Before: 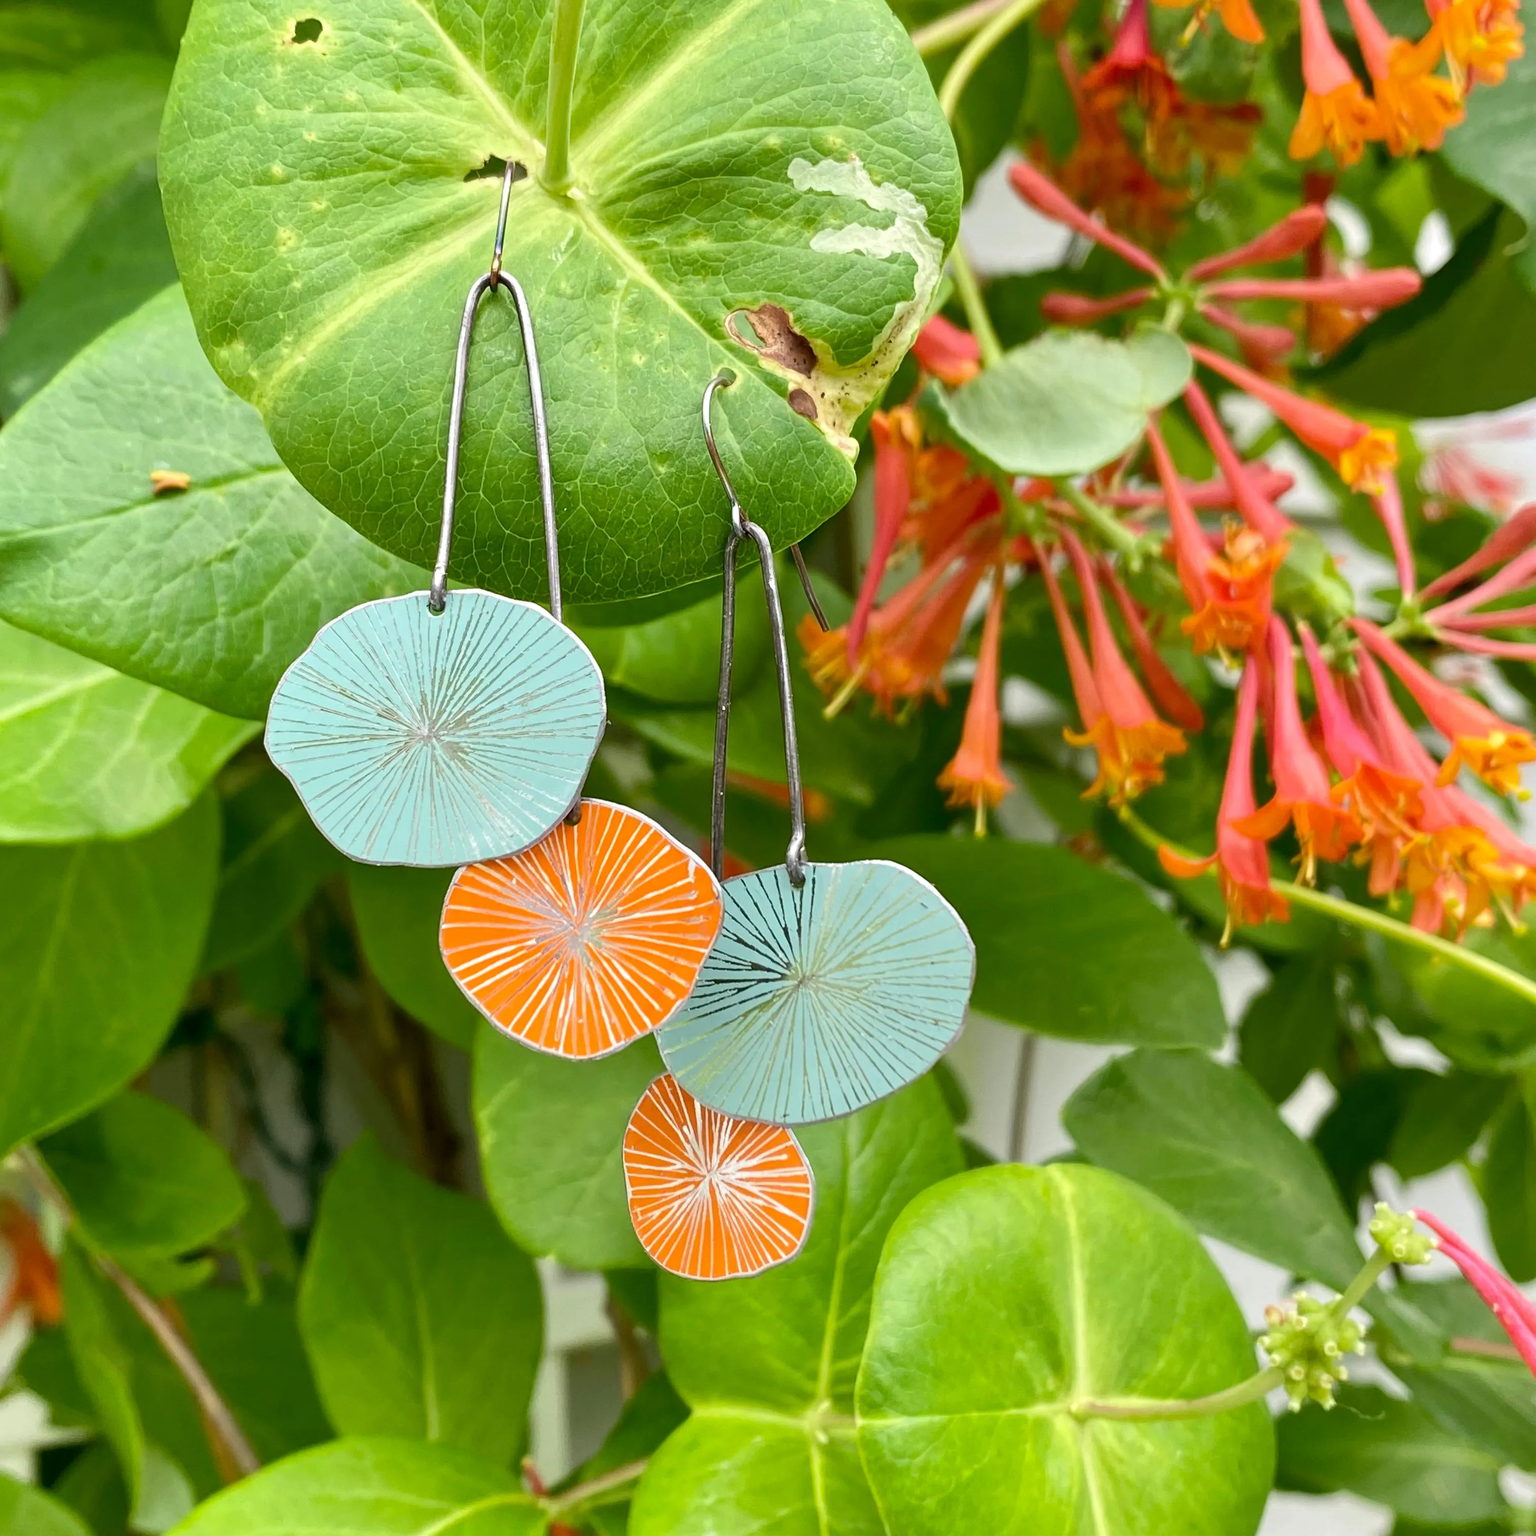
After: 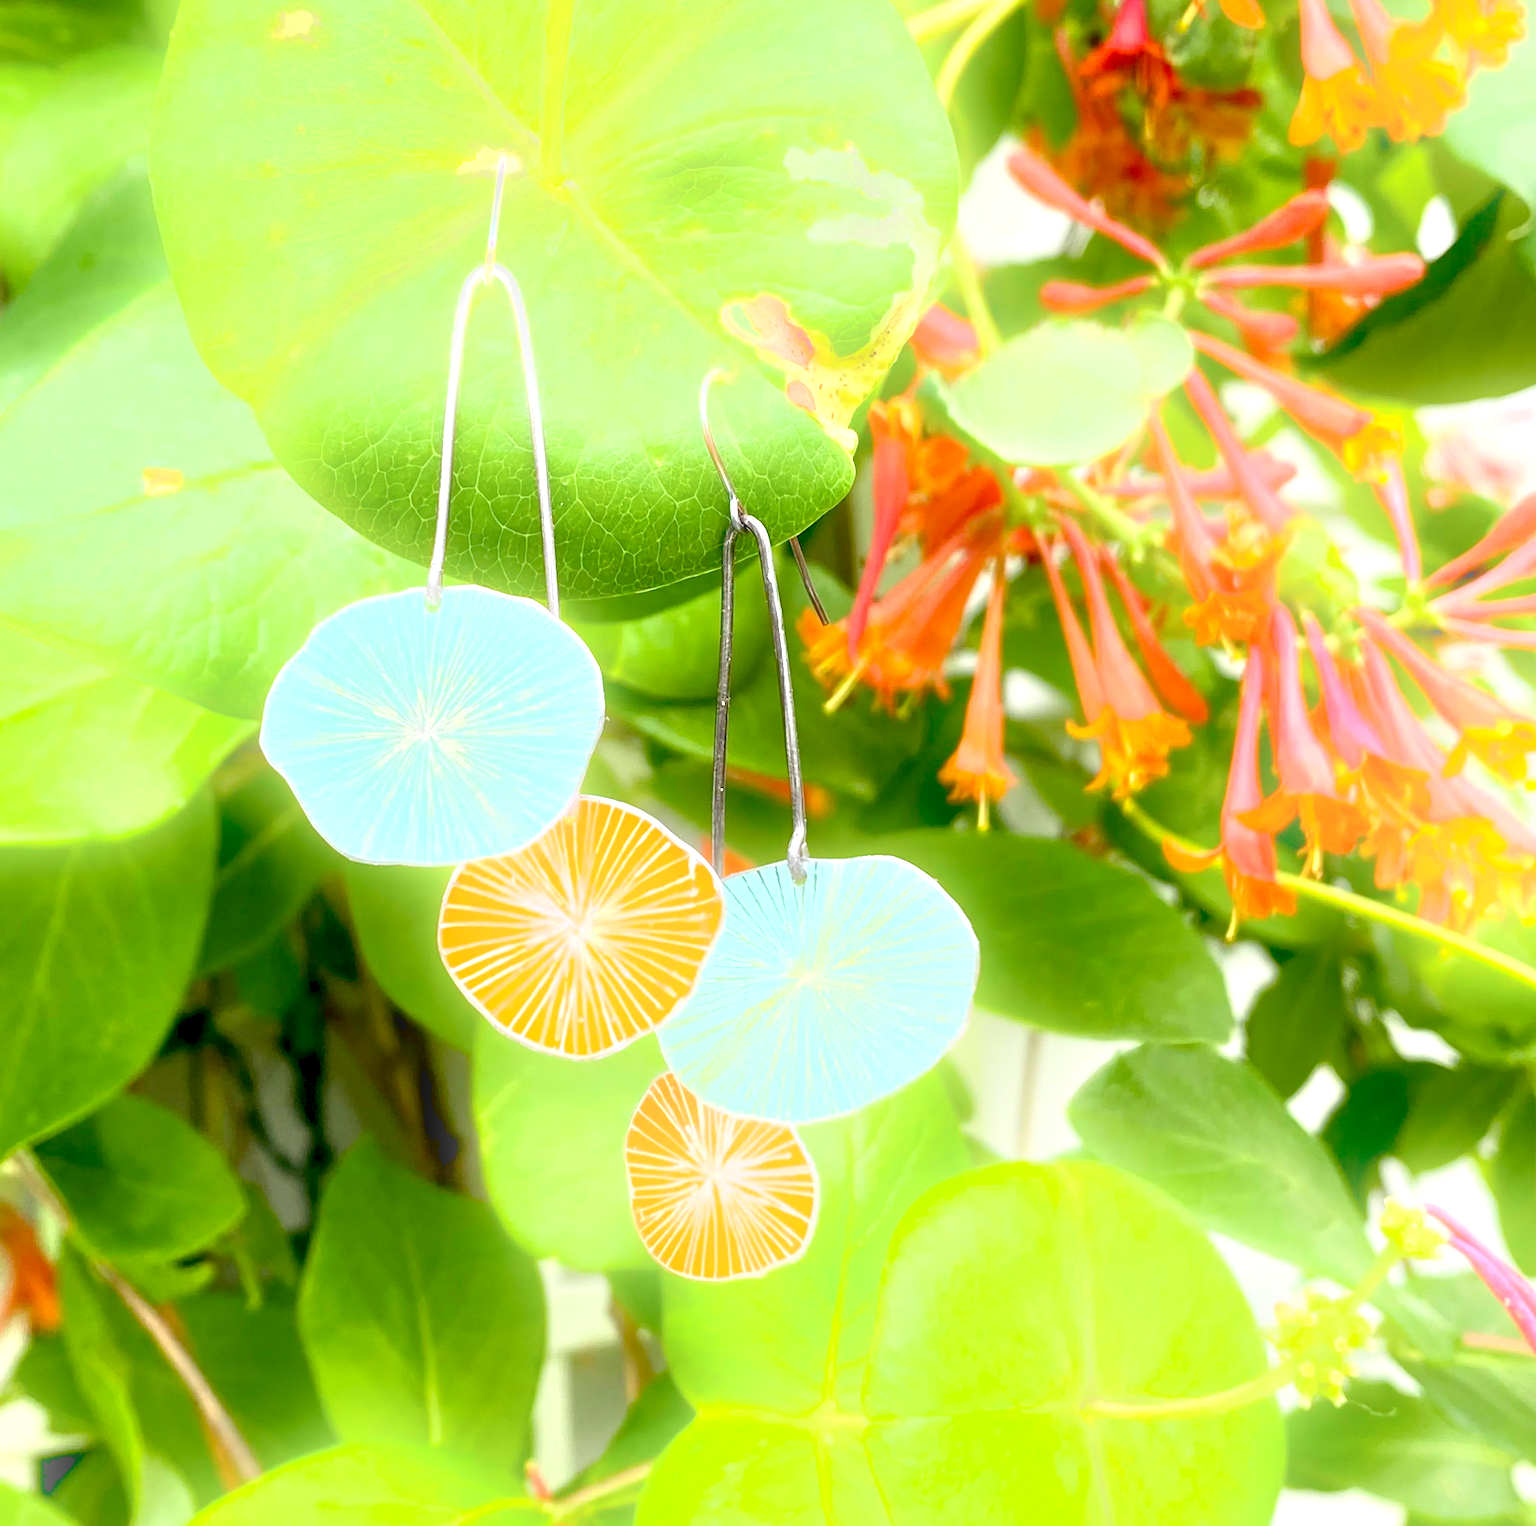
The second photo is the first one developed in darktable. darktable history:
rotate and perspective: rotation -0.45°, automatic cropping original format, crop left 0.008, crop right 0.992, crop top 0.012, crop bottom 0.988
bloom: on, module defaults
exposure: black level correction 0.008, exposure 0.979 EV, compensate highlight preservation false
